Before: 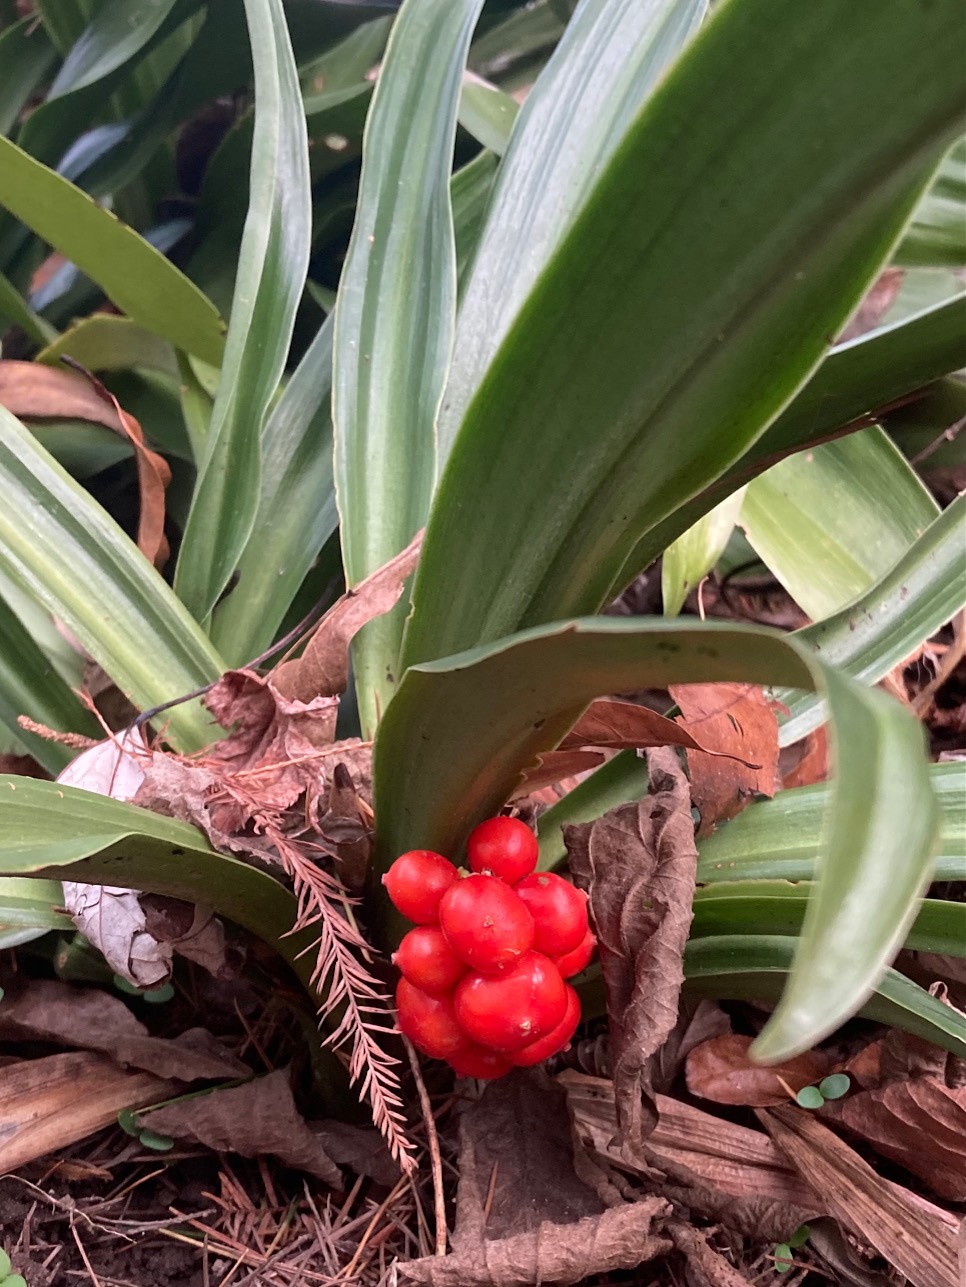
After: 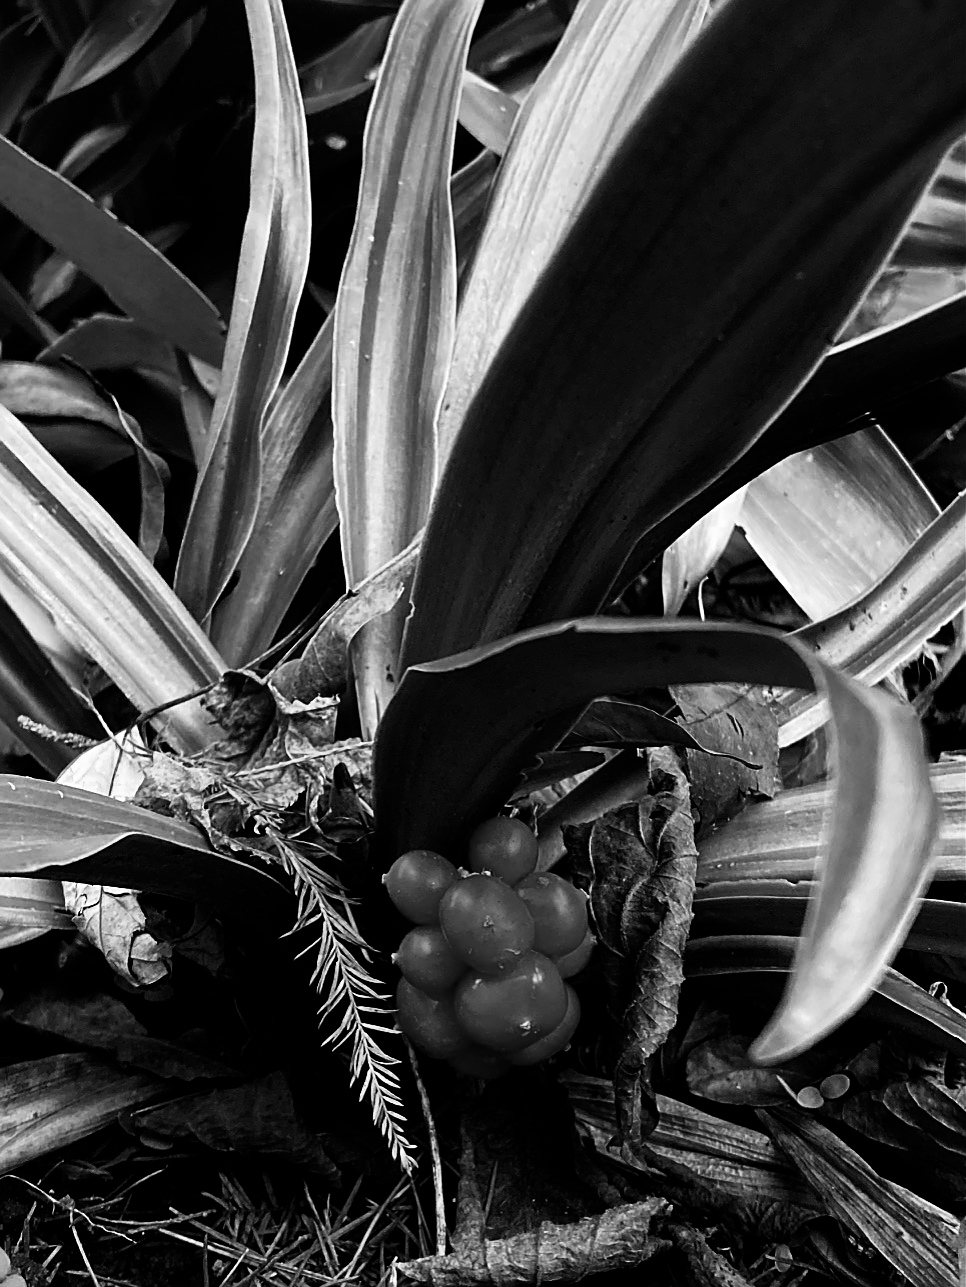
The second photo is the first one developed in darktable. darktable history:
contrast brightness saturation: contrast 0.02, brightness -1, saturation -1
sharpen: on, module defaults
base curve: curves: ch0 [(0, 0) (0.028, 0.03) (0.121, 0.232) (0.46, 0.748) (0.859, 0.968) (1, 1)], preserve colors none
white balance: red 0.974, blue 1.044
